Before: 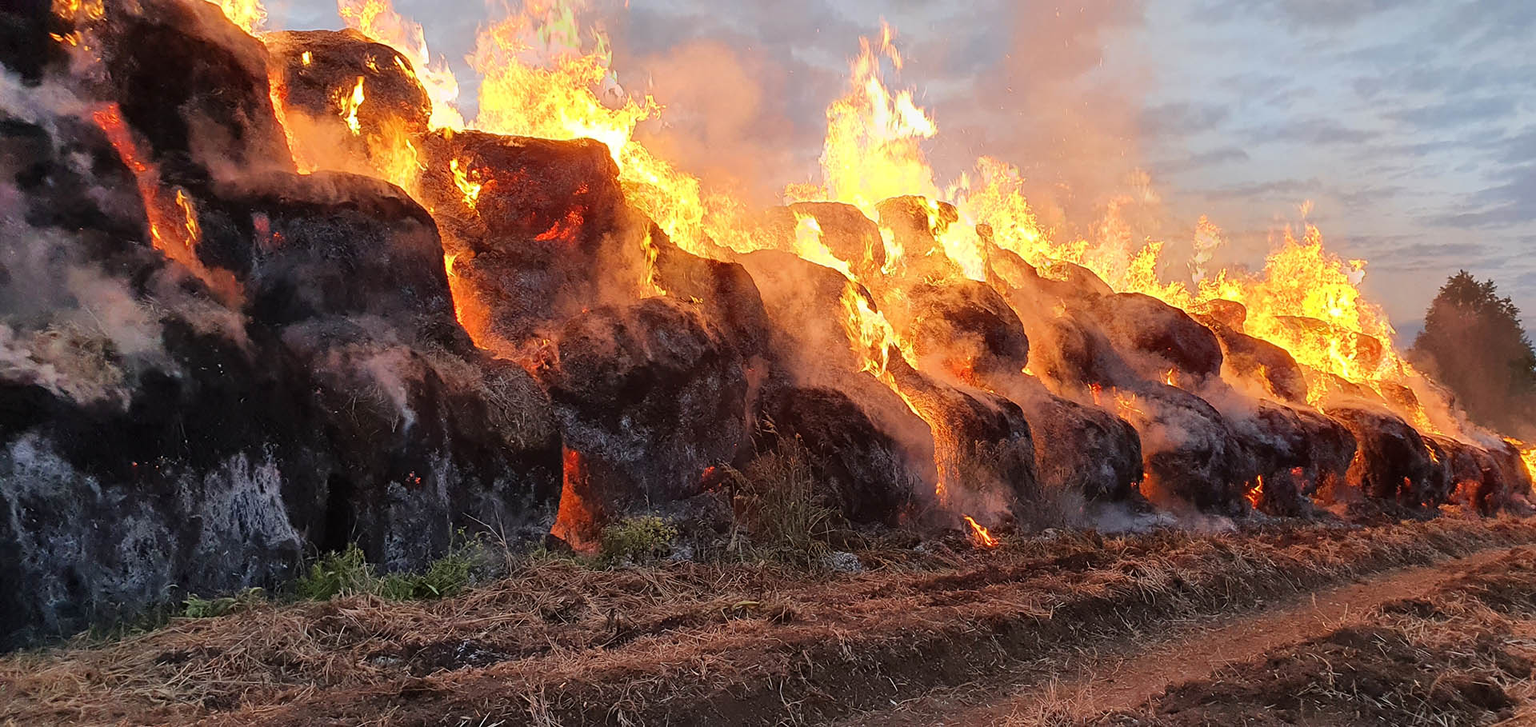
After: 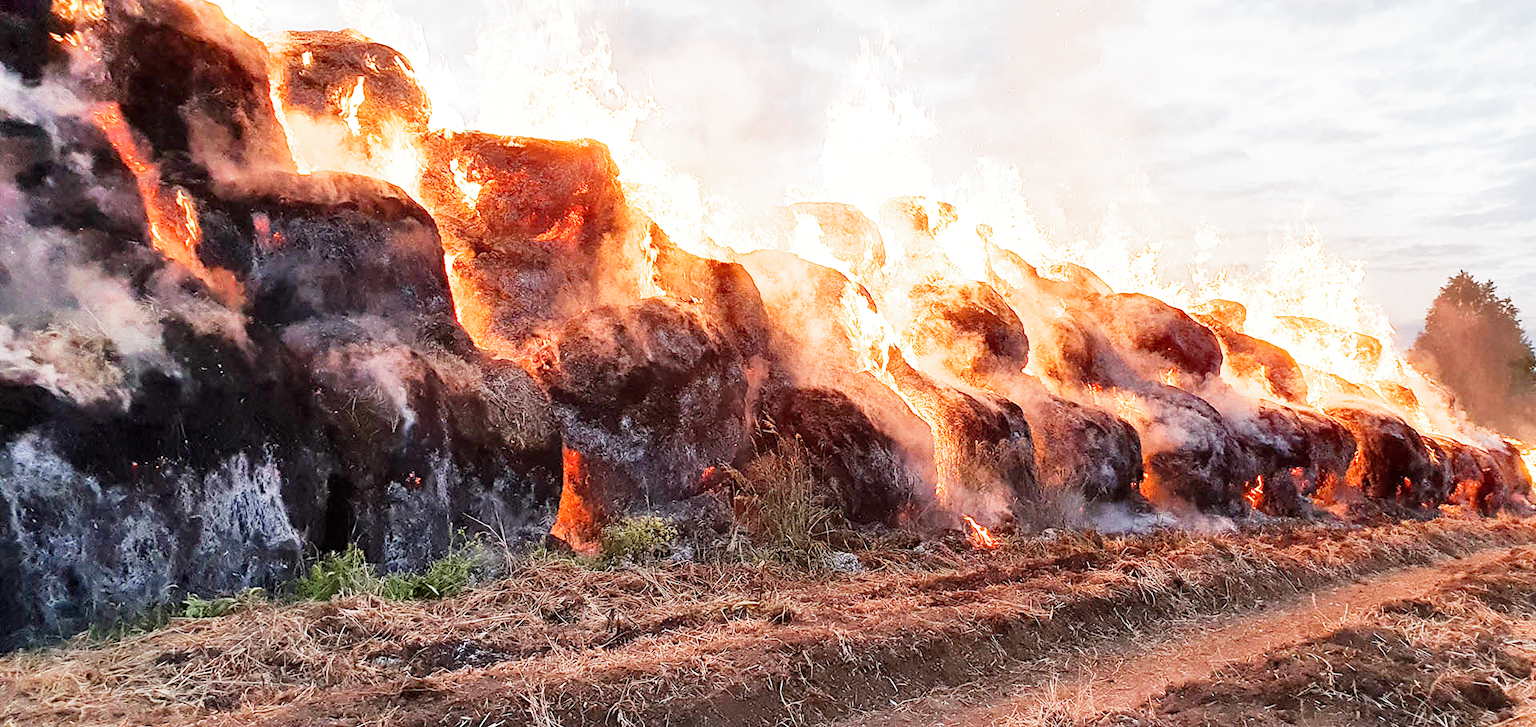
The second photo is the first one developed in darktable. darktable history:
filmic rgb: middle gray luminance 9.23%, black relative exposure -10.55 EV, white relative exposure 3.45 EV, threshold 6 EV, target black luminance 0%, hardness 5.98, latitude 59.69%, contrast 1.087, highlights saturation mix 5%, shadows ↔ highlights balance 29.23%, add noise in highlights 0, preserve chrominance no, color science v3 (2019), use custom middle-gray values true, iterations of high-quality reconstruction 0, contrast in highlights soft, enable highlight reconstruction true
exposure: exposure 0.636 EV, compensate highlight preservation false
